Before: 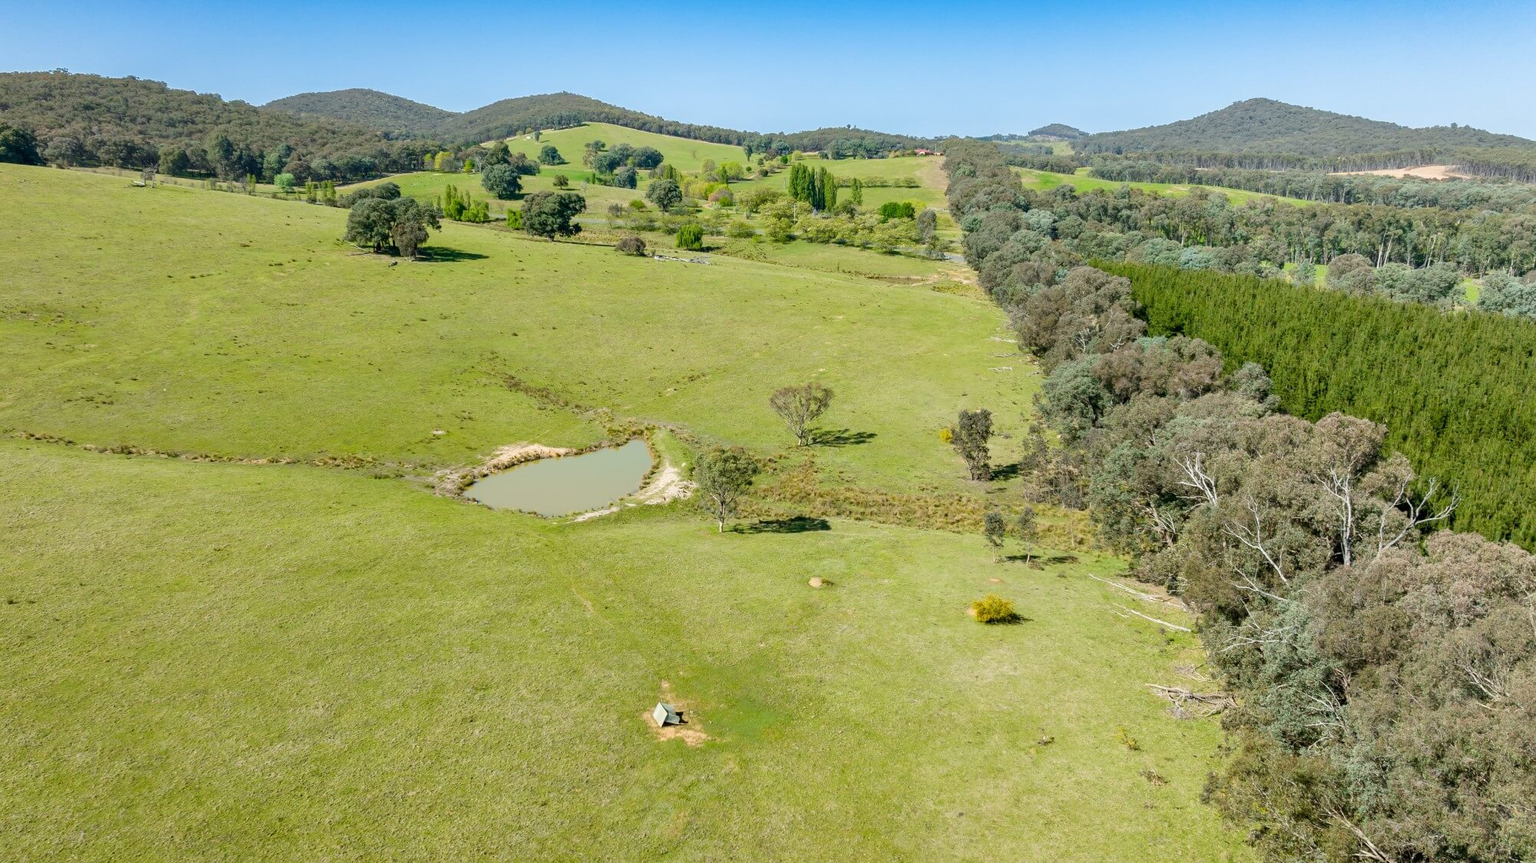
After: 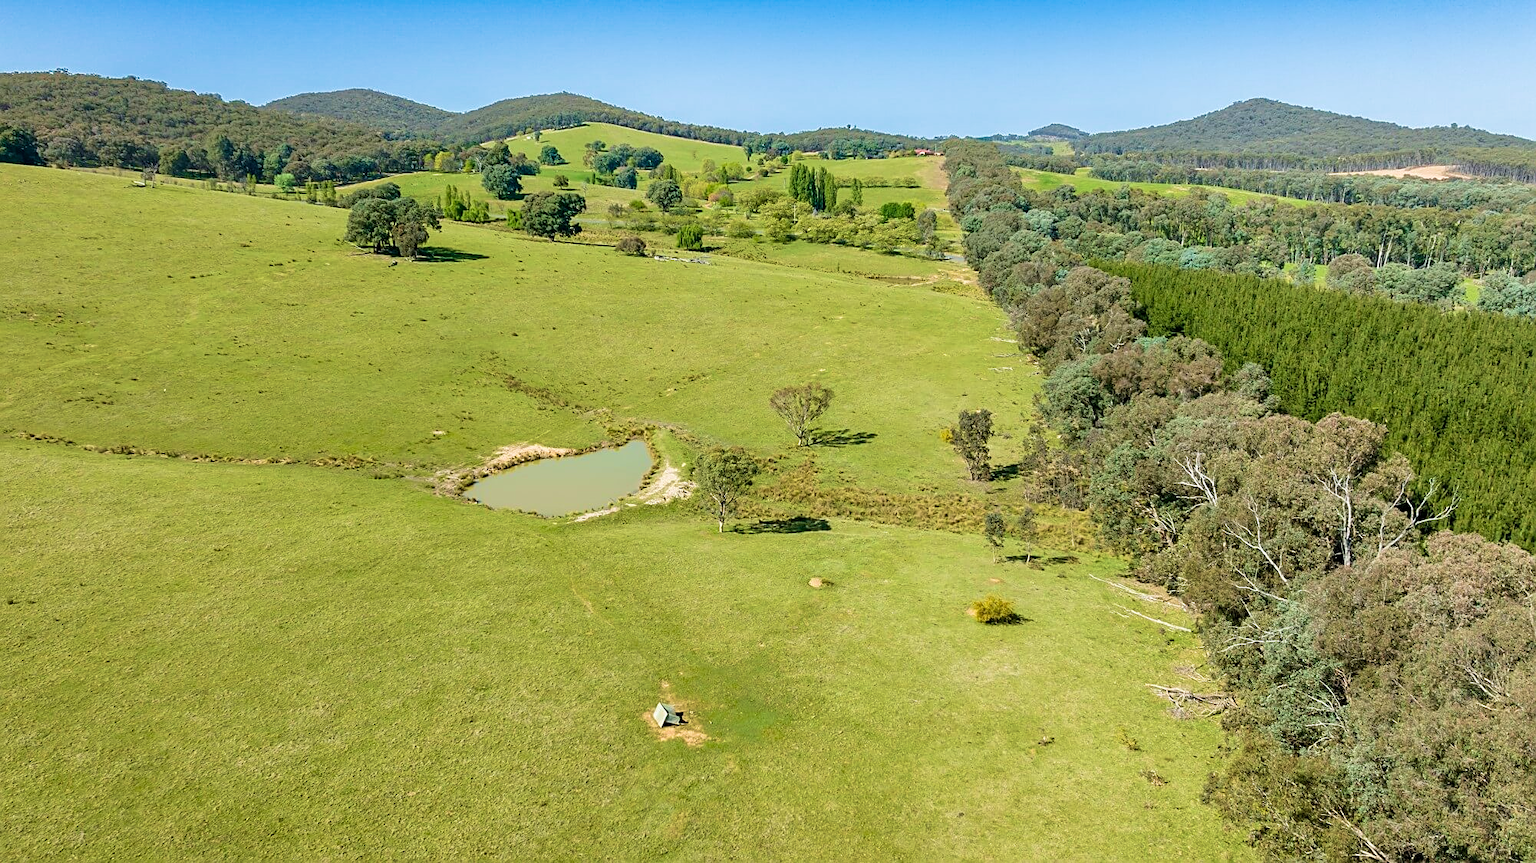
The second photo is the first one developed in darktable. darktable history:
sharpen: on, module defaults
velvia: strength 44.79%
